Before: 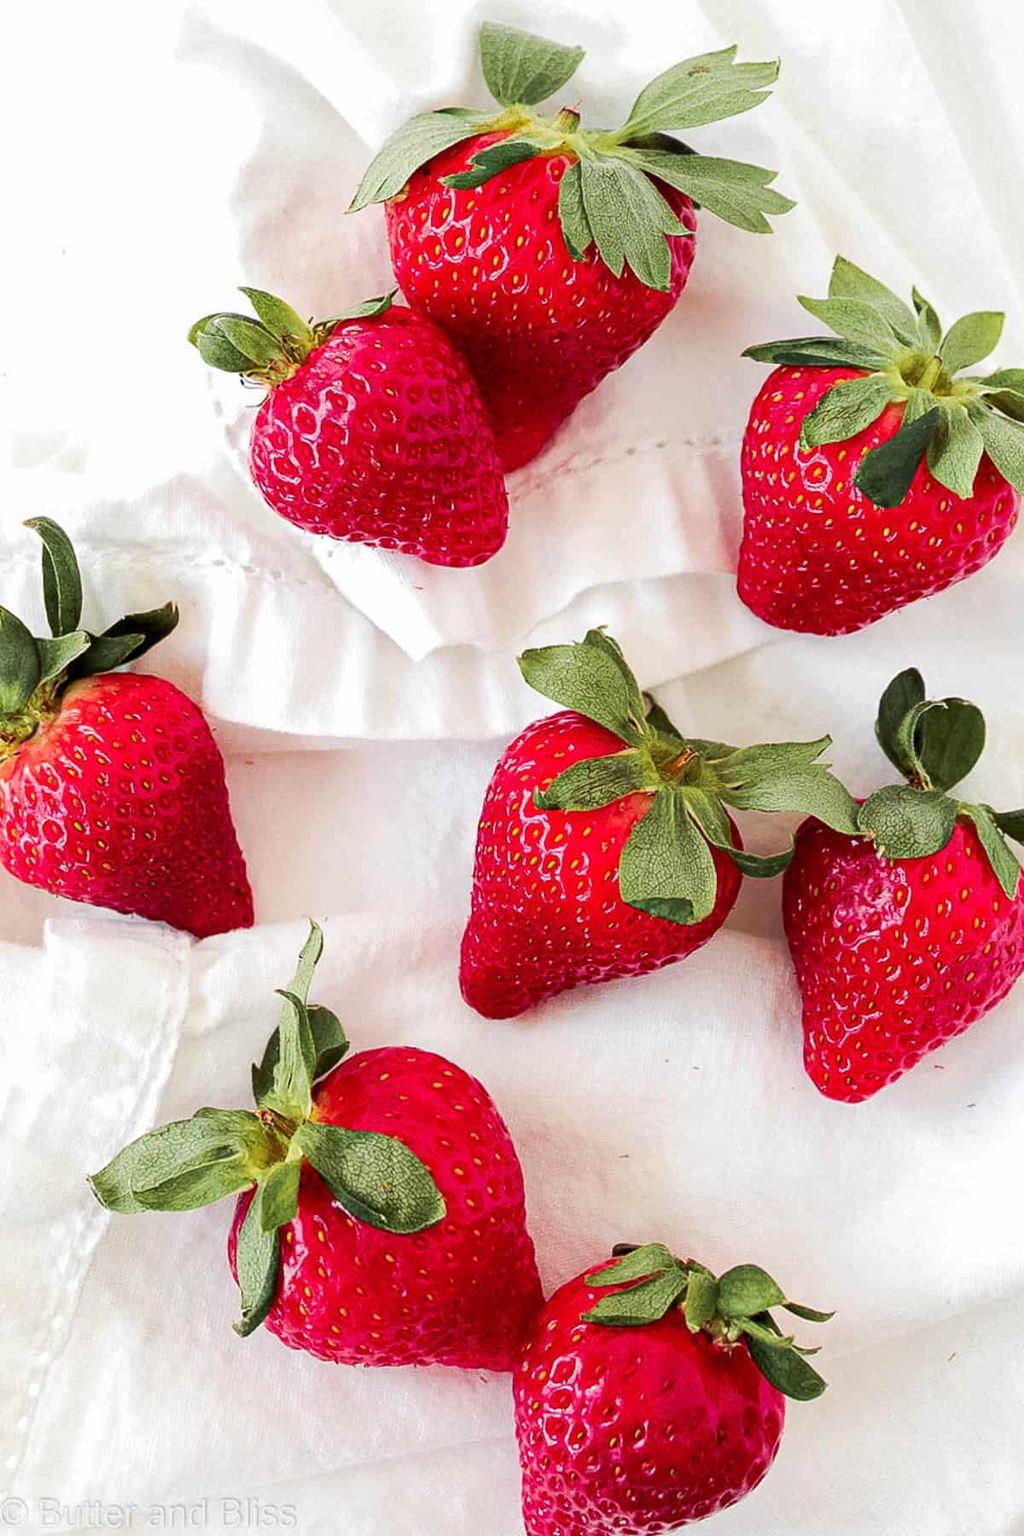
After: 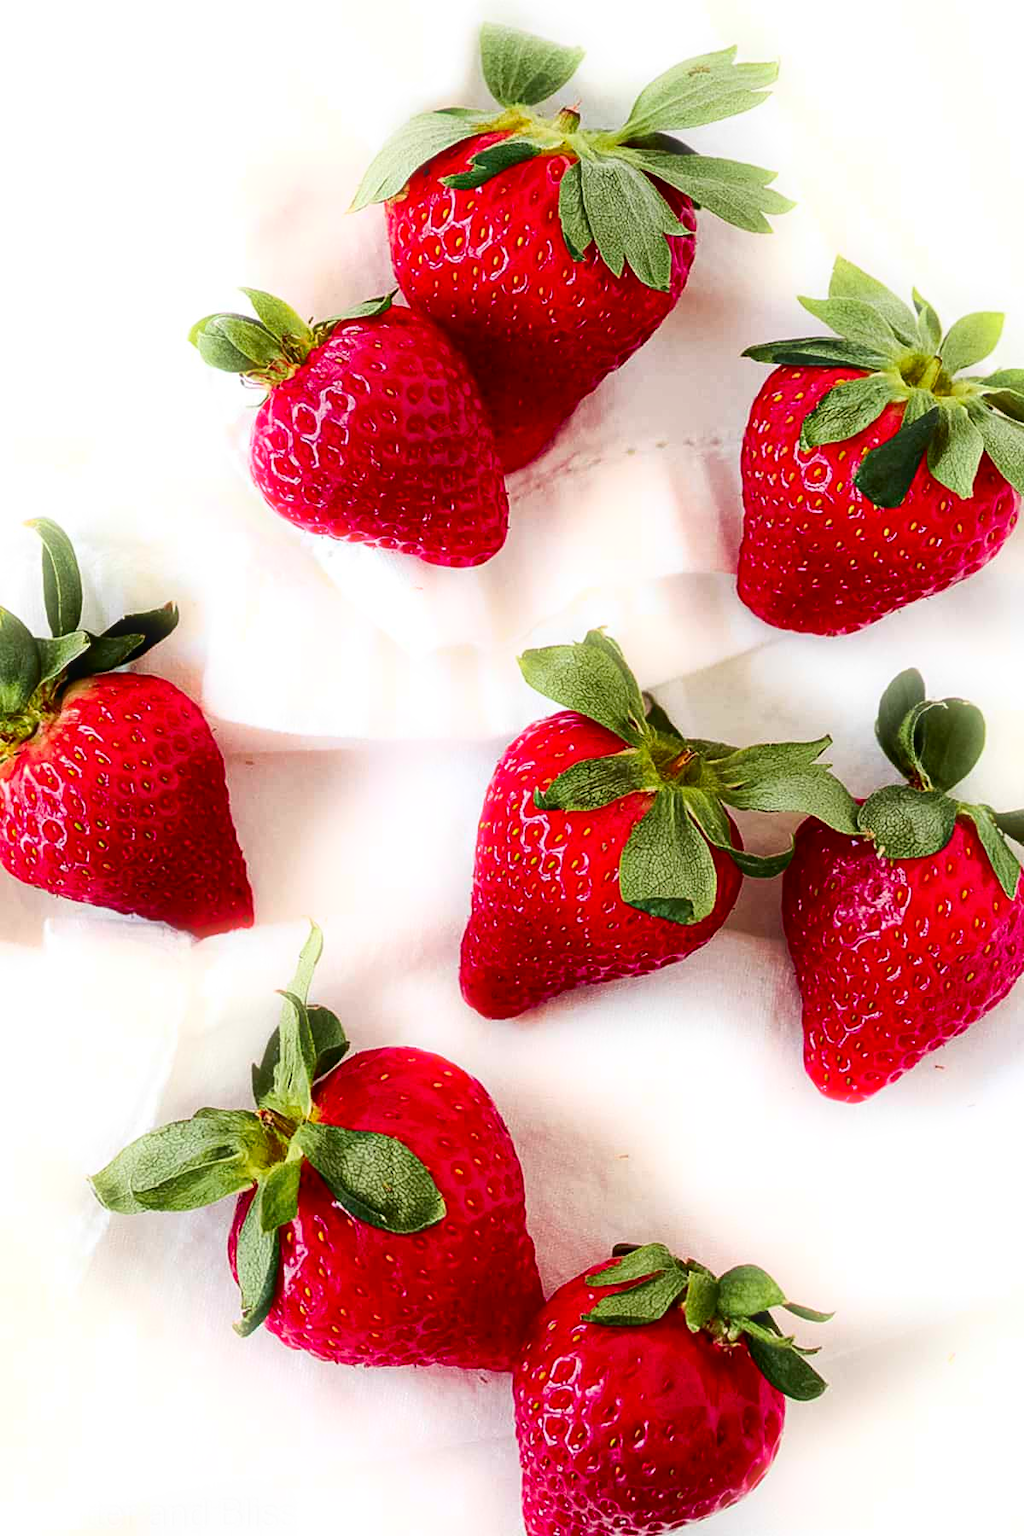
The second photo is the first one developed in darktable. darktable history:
contrast brightness saturation: contrast 0.12, brightness -0.12, saturation 0.2
bloom: size 5%, threshold 95%, strength 15%
